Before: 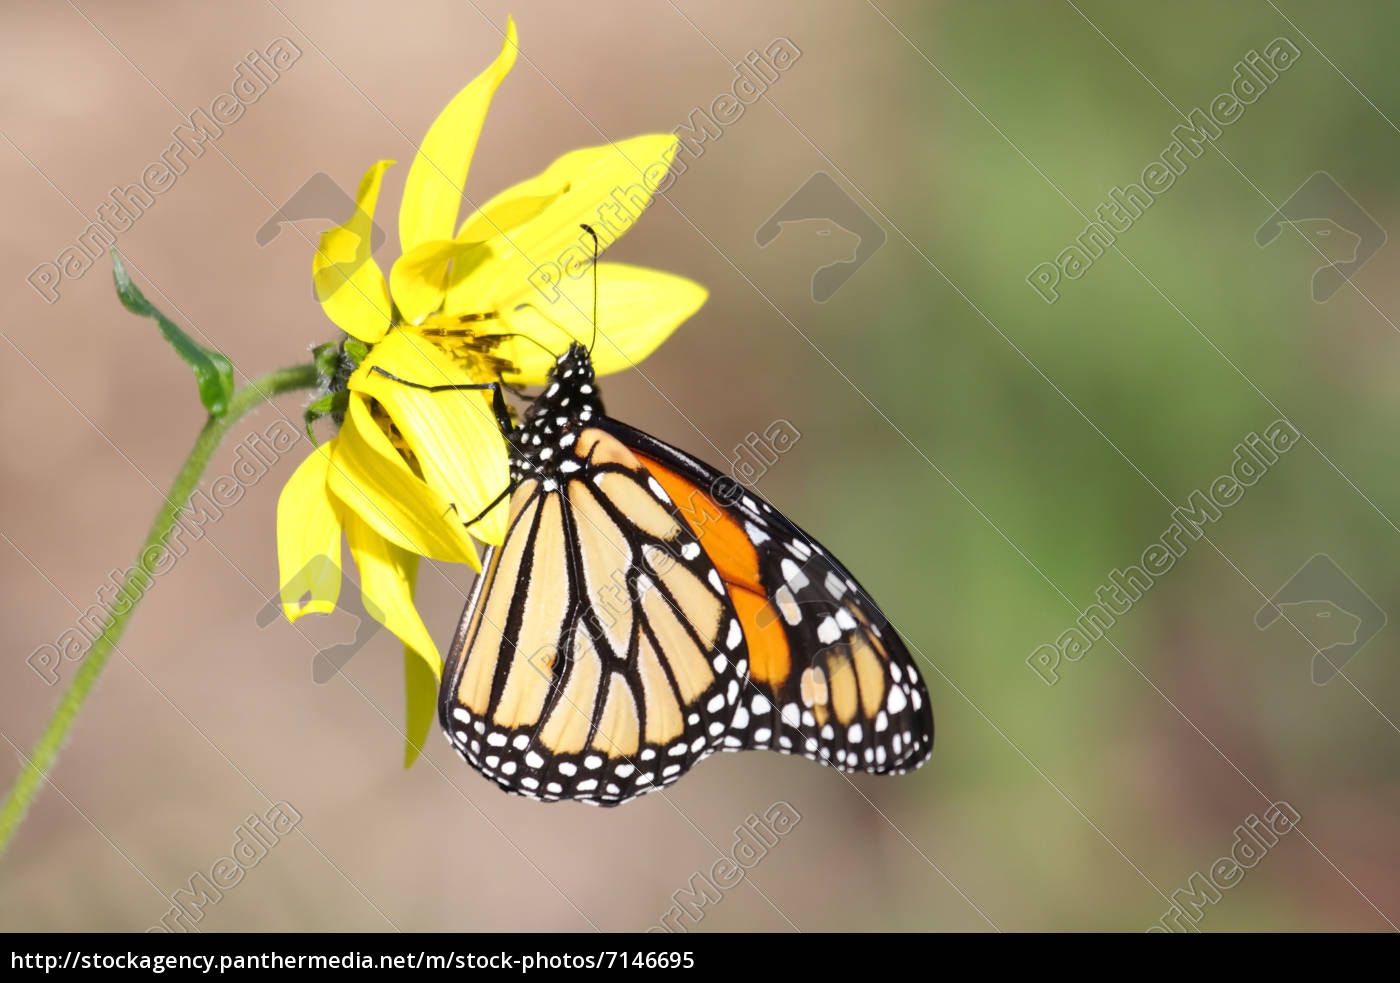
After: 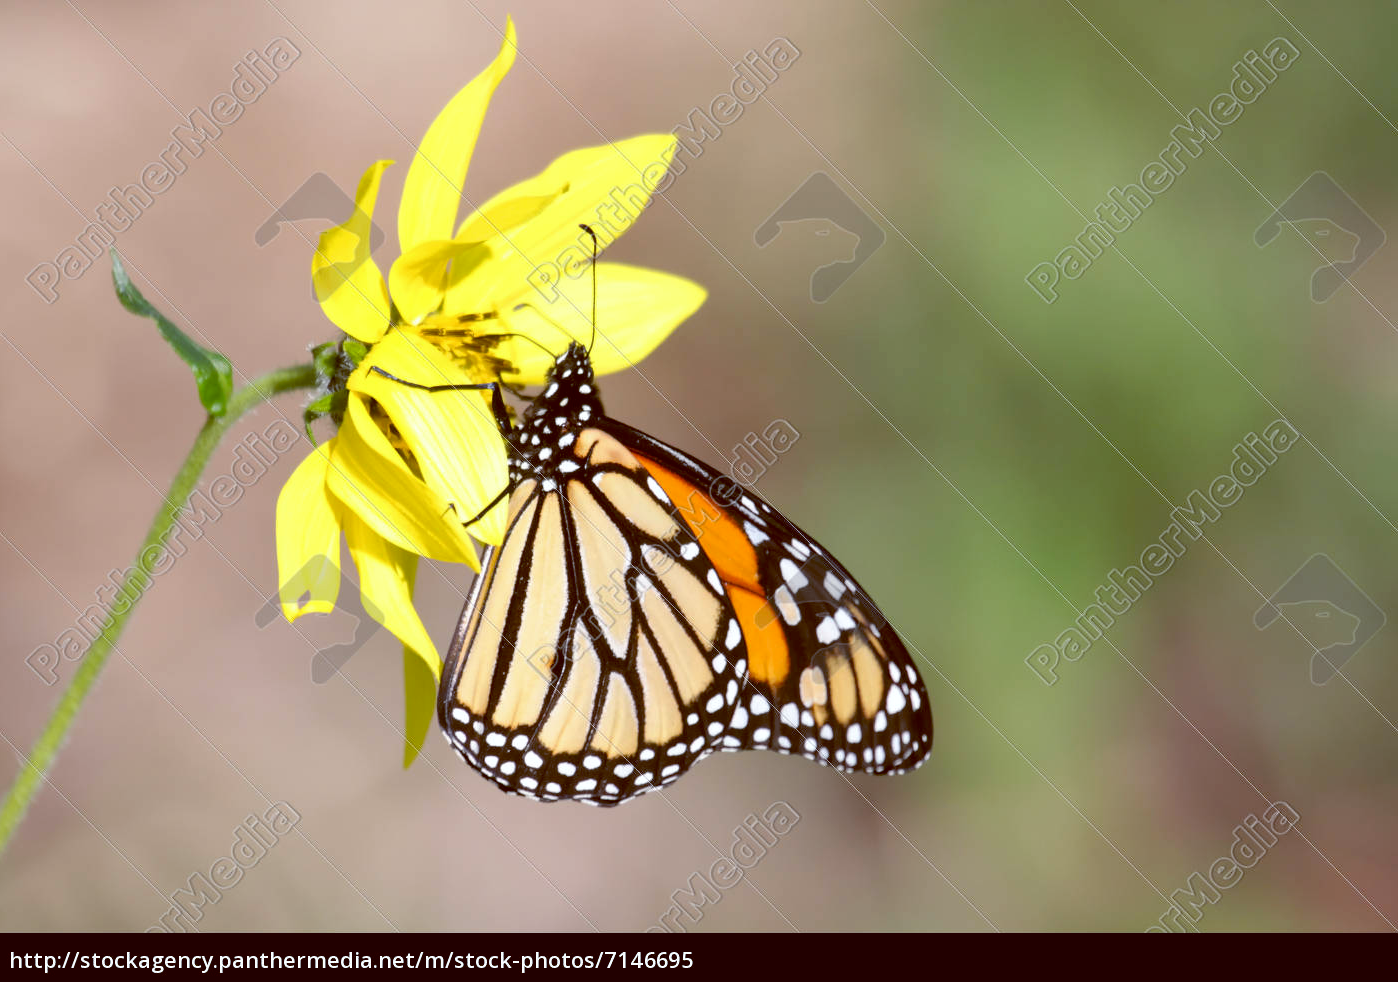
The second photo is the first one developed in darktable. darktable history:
crop and rotate: left 0.126%
color balance: lift [1, 1.015, 1.004, 0.985], gamma [1, 0.958, 0.971, 1.042], gain [1, 0.956, 0.977, 1.044]
